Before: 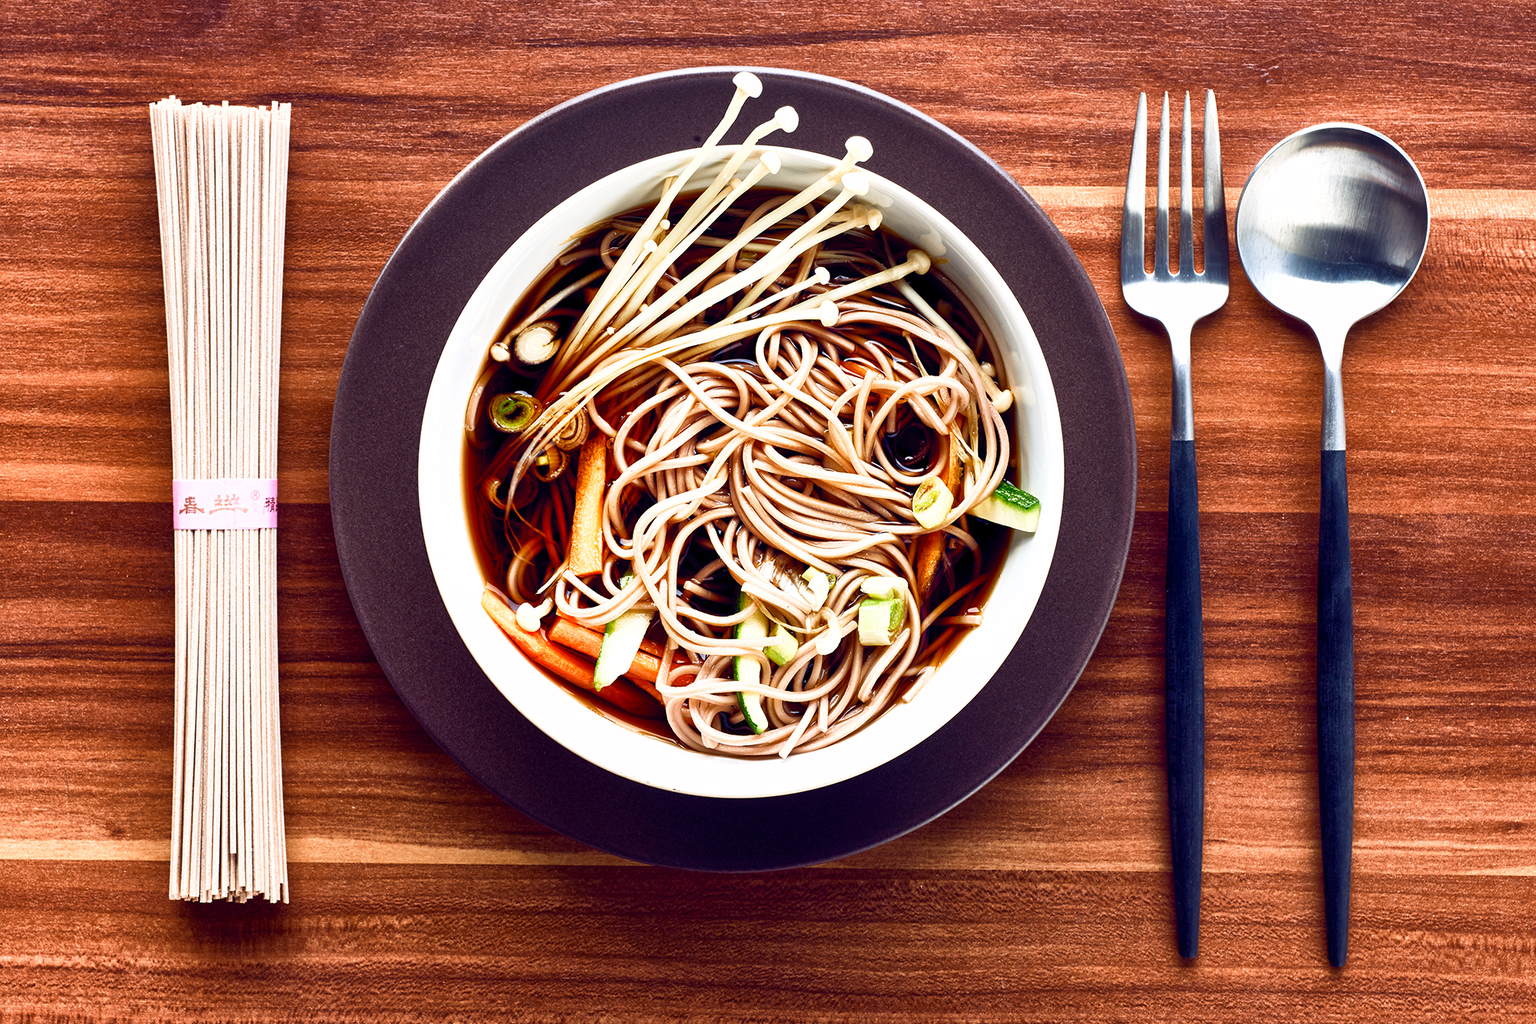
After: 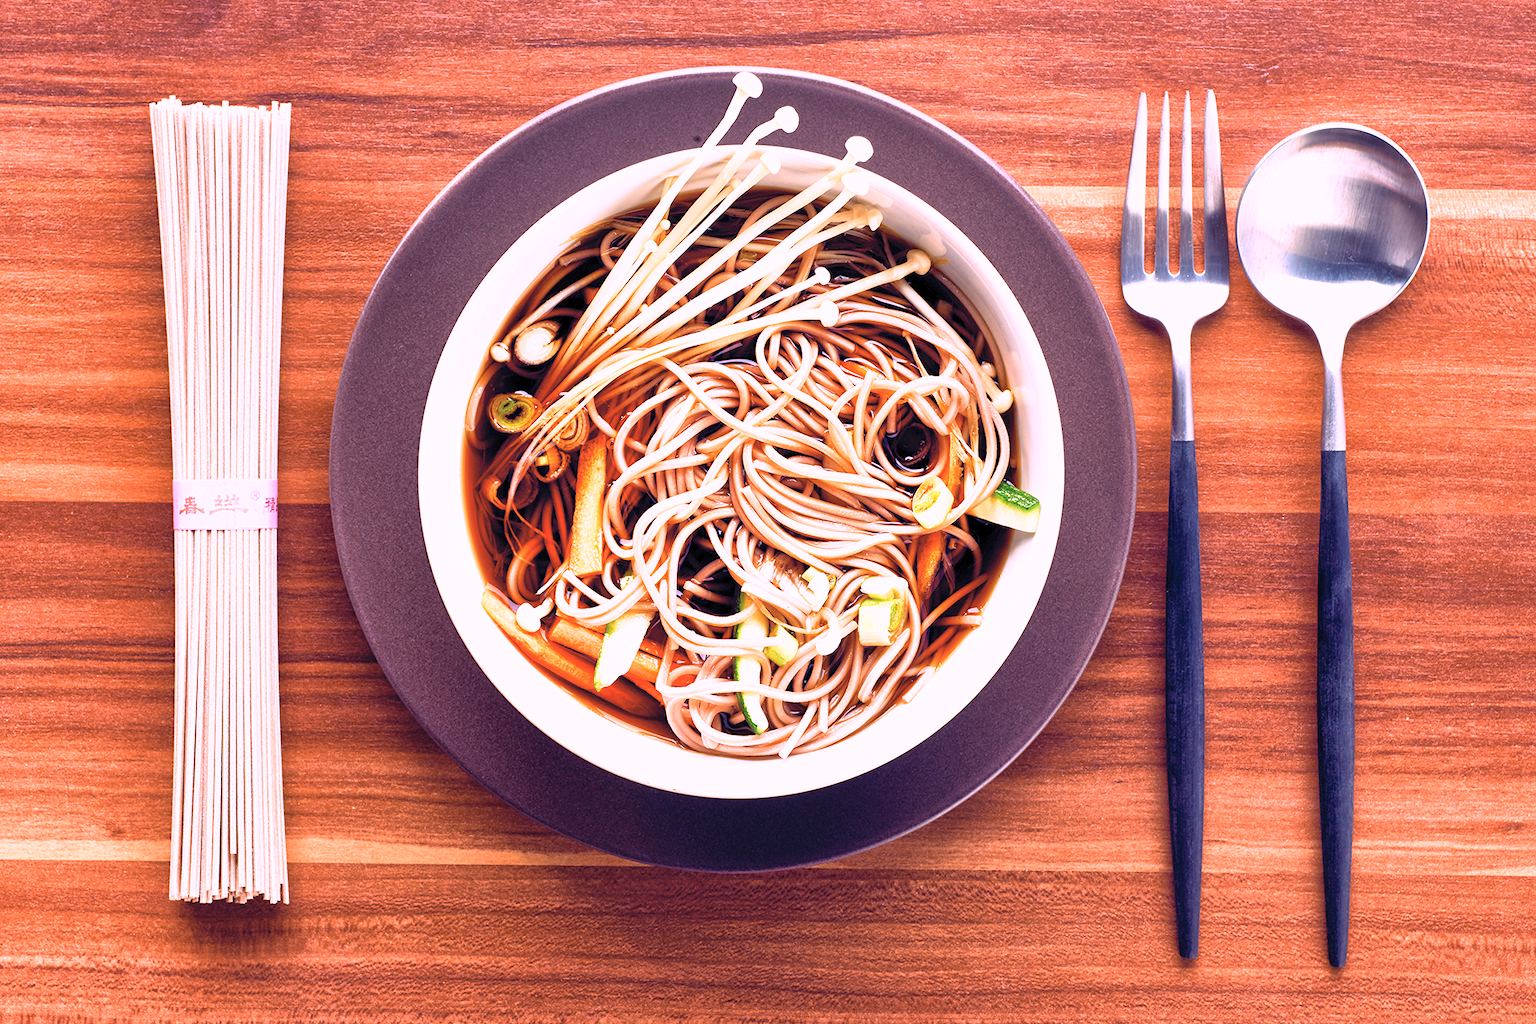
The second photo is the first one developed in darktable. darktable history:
white balance: red 1.188, blue 1.11
contrast brightness saturation: brightness 0.28
